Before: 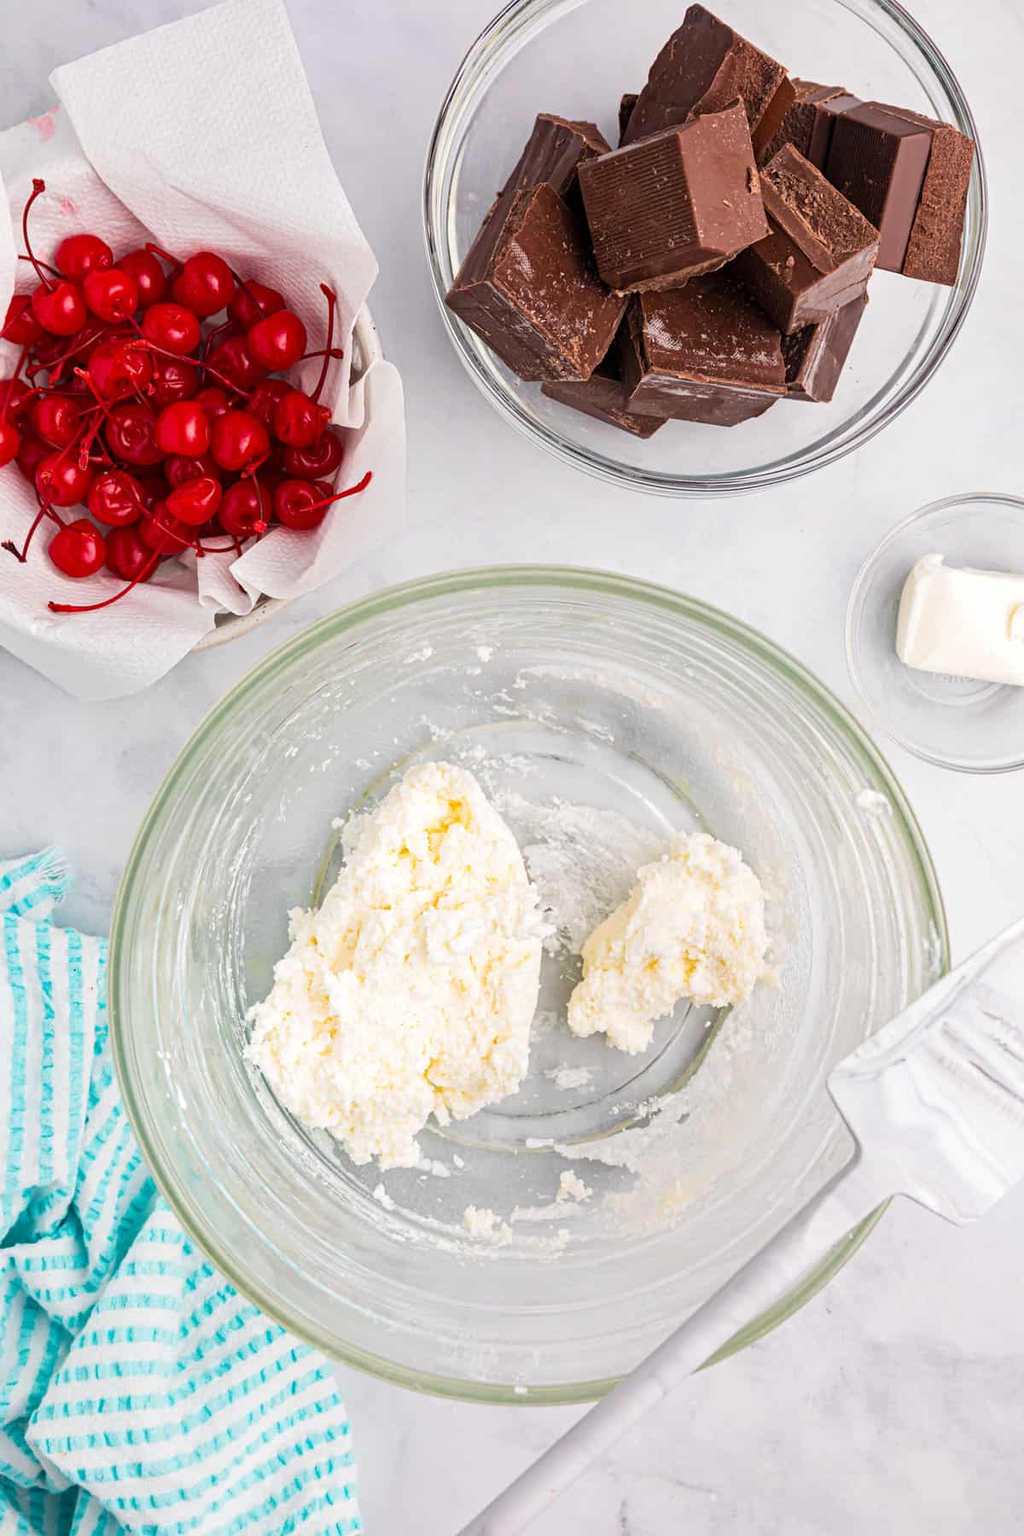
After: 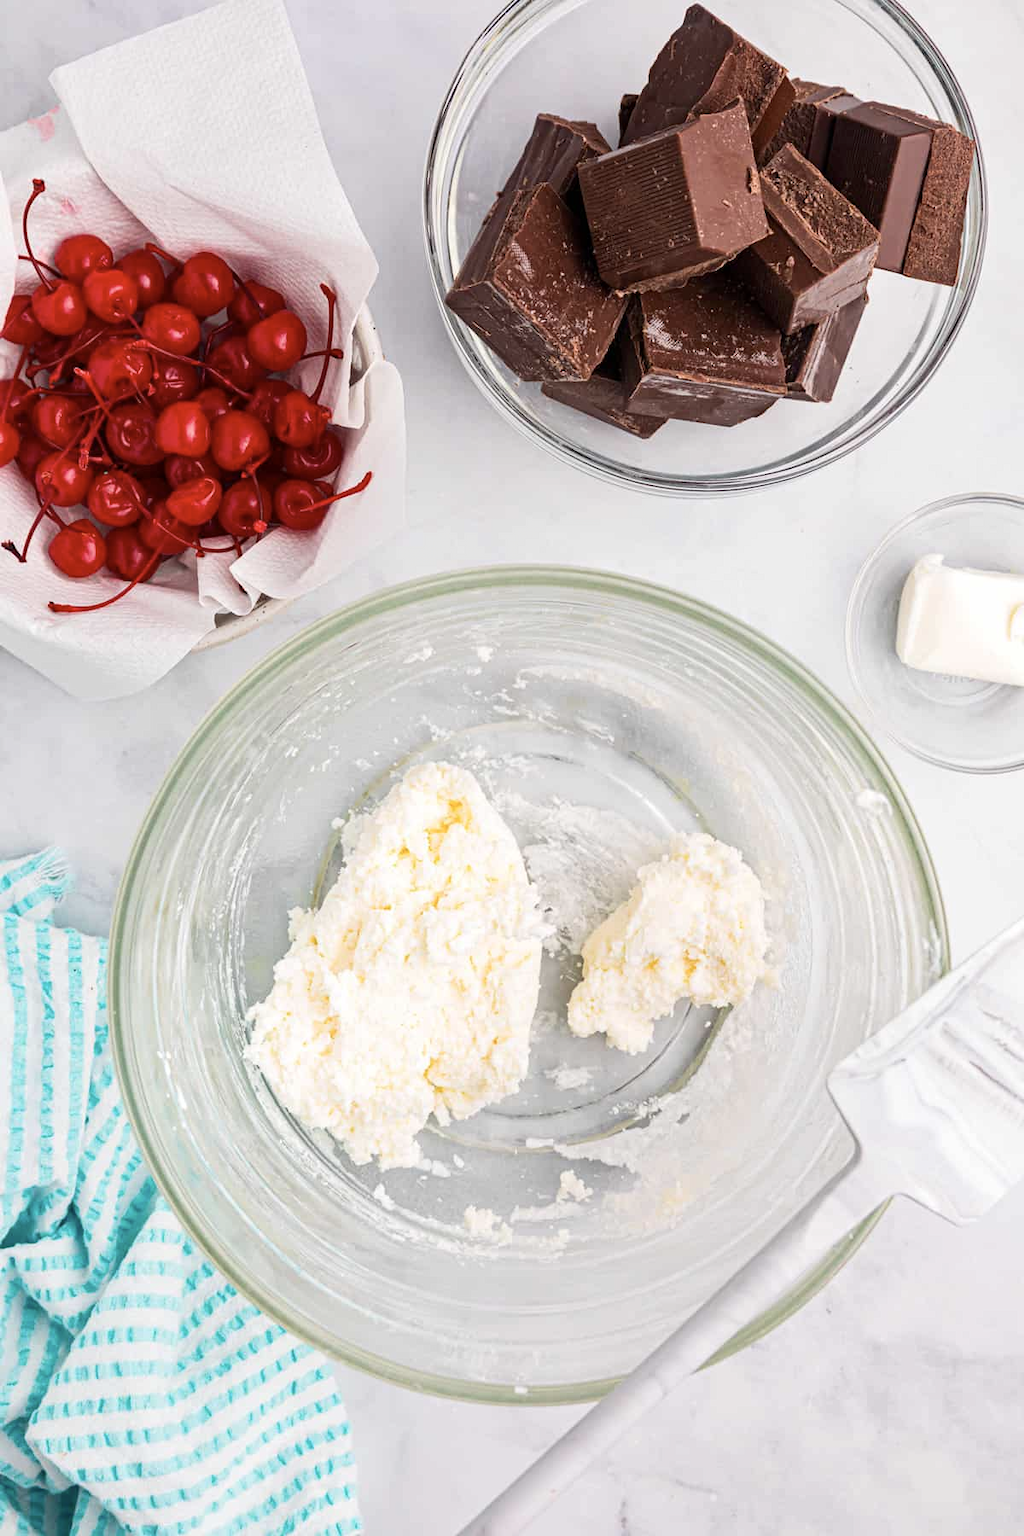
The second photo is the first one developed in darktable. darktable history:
contrast brightness saturation: contrast 0.11, saturation -0.167
